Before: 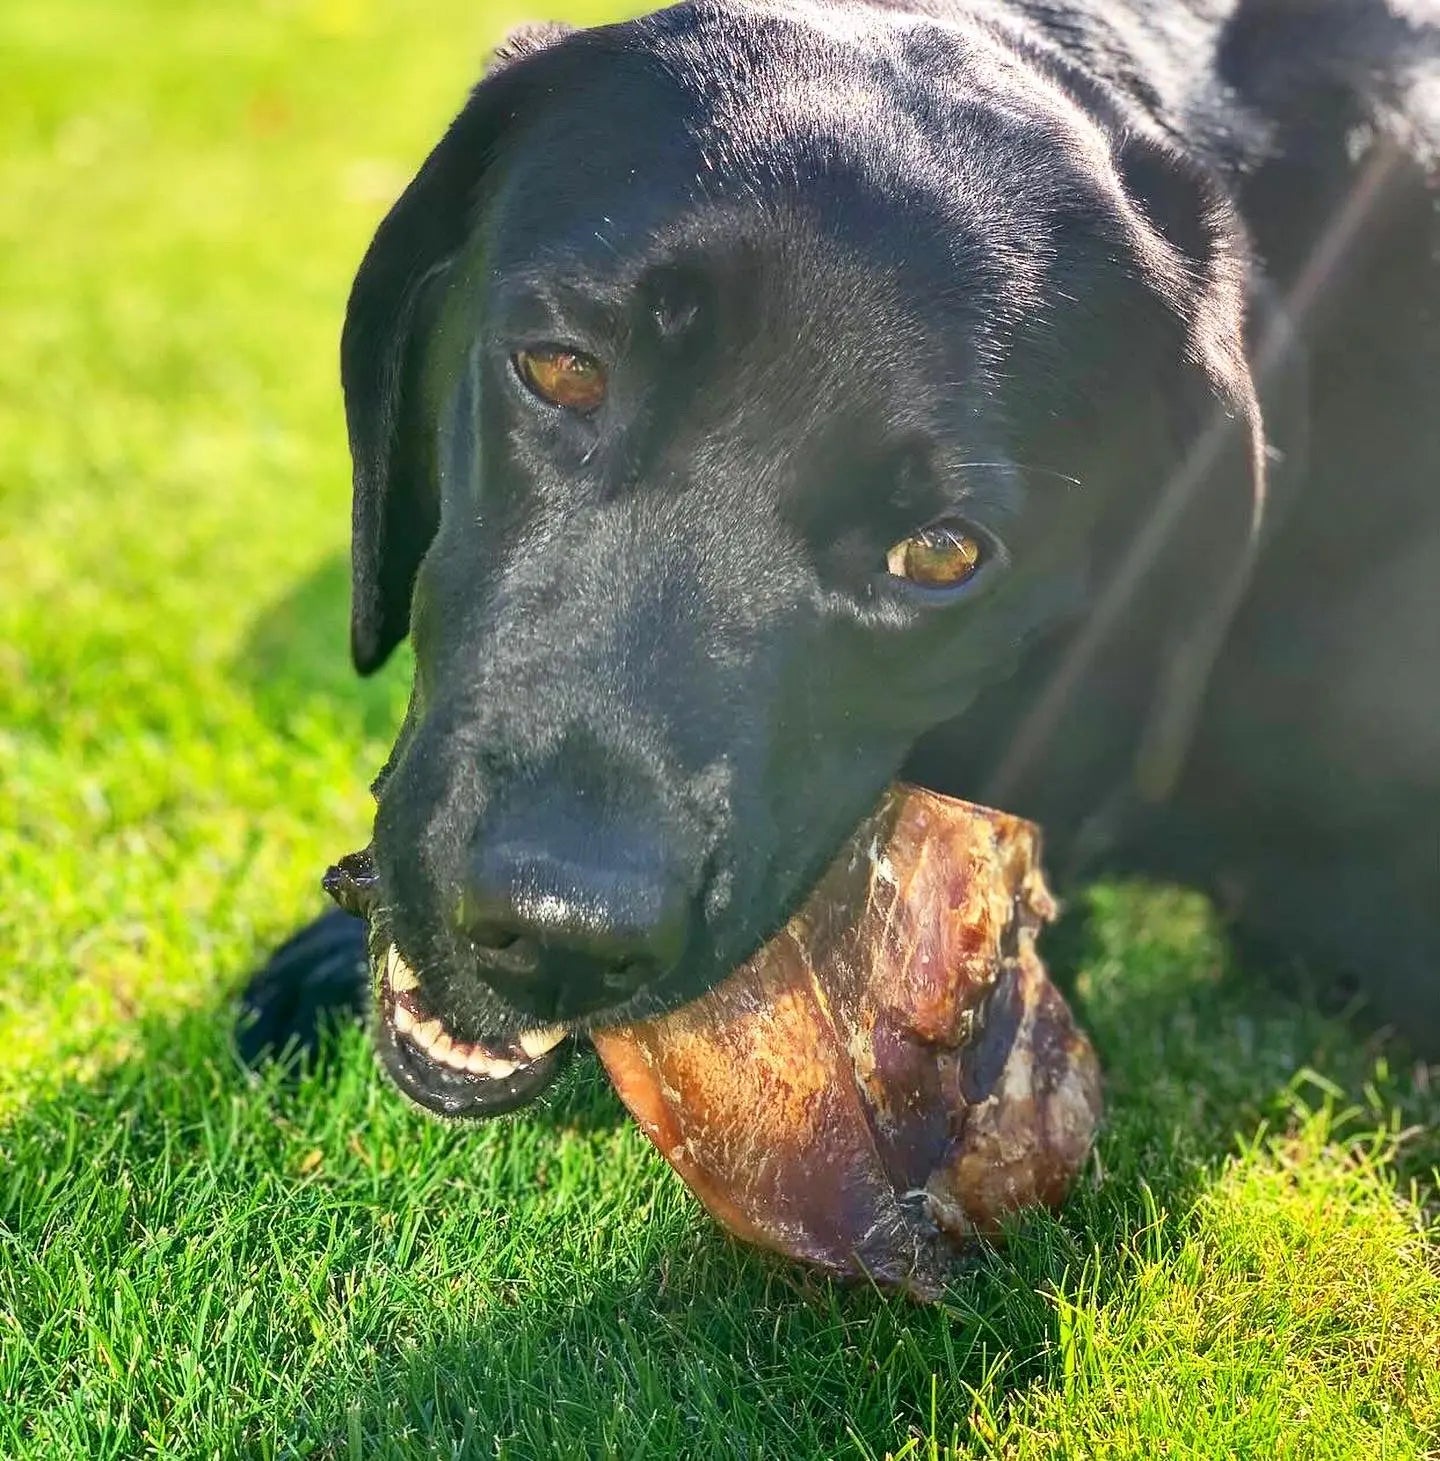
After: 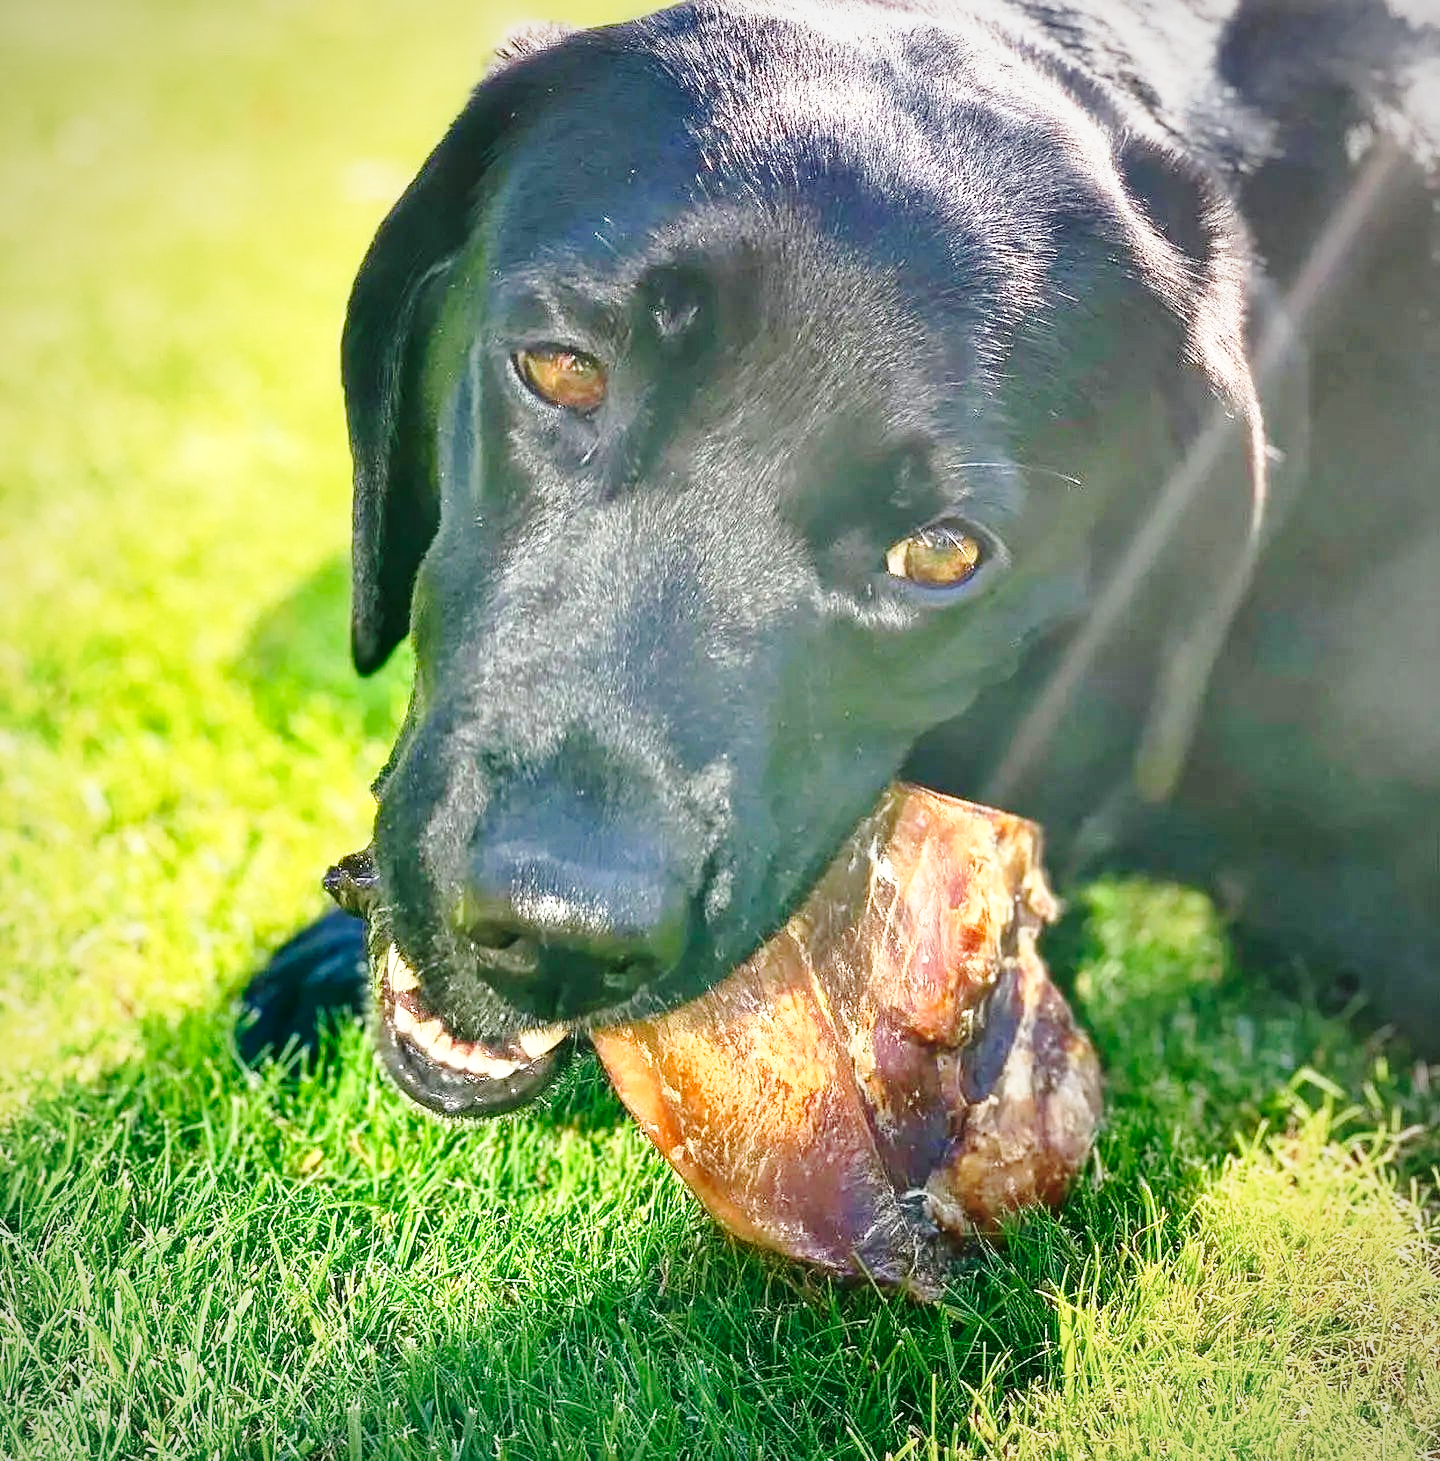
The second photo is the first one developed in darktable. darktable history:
vignetting: fall-off radius 81.94%
base curve: curves: ch0 [(0, 0) (0.028, 0.03) (0.121, 0.232) (0.46, 0.748) (0.859, 0.968) (1, 1)], preserve colors none
local contrast: mode bilateral grid, contrast 20, coarseness 50, detail 120%, midtone range 0.2
levels: levels [0, 0.478, 1]
